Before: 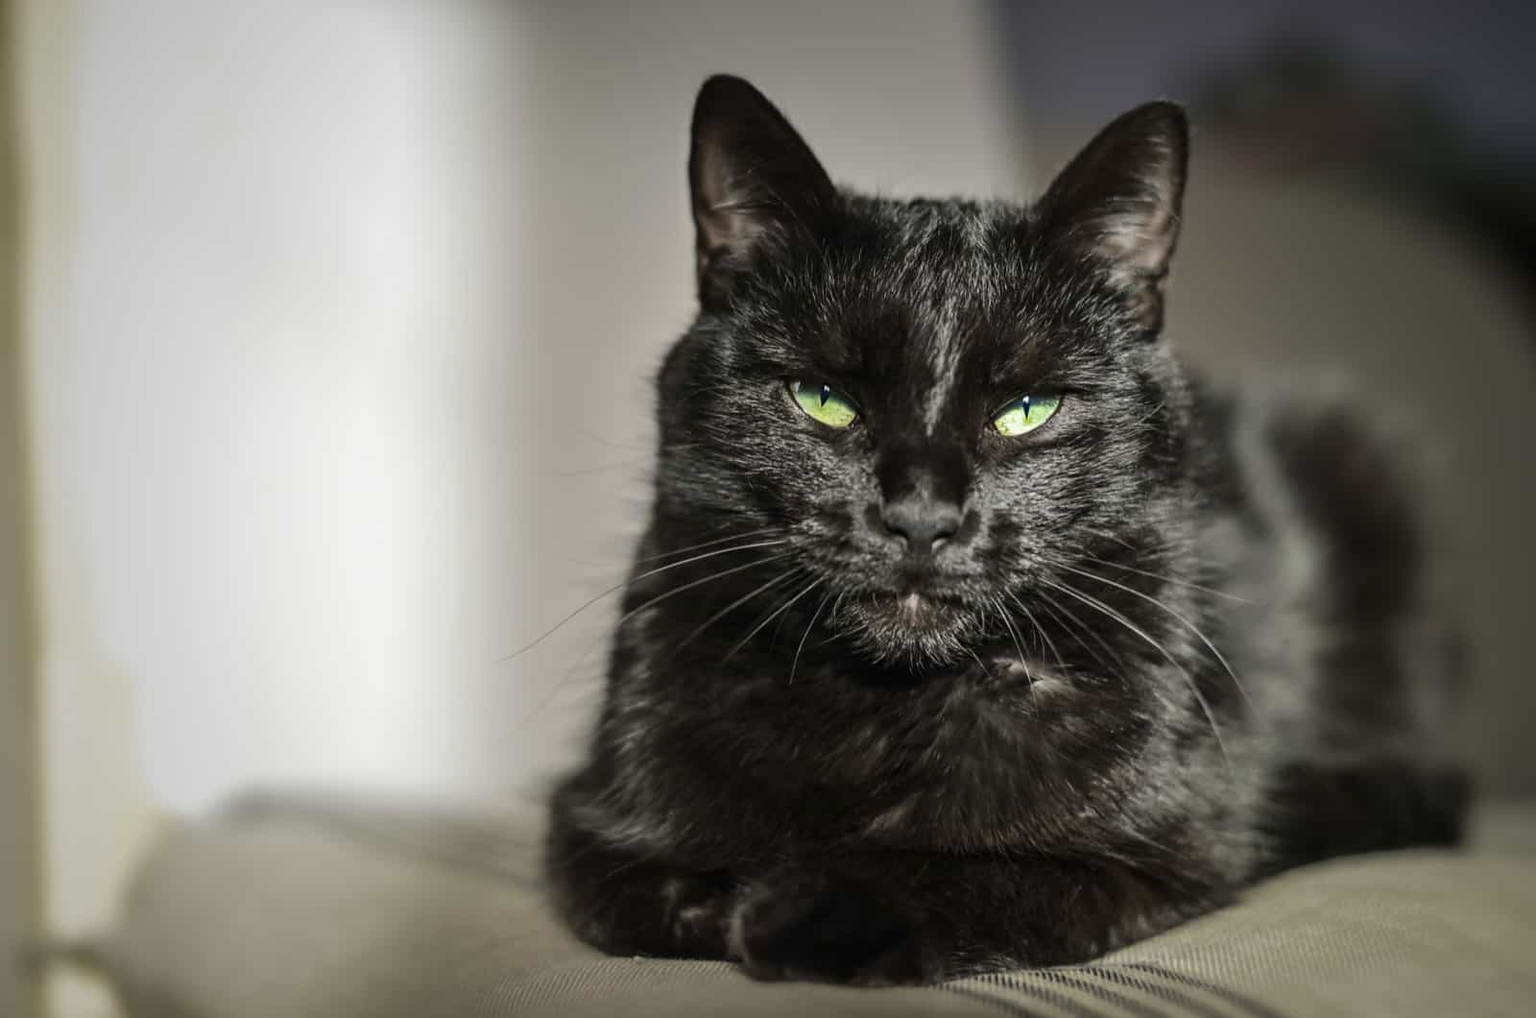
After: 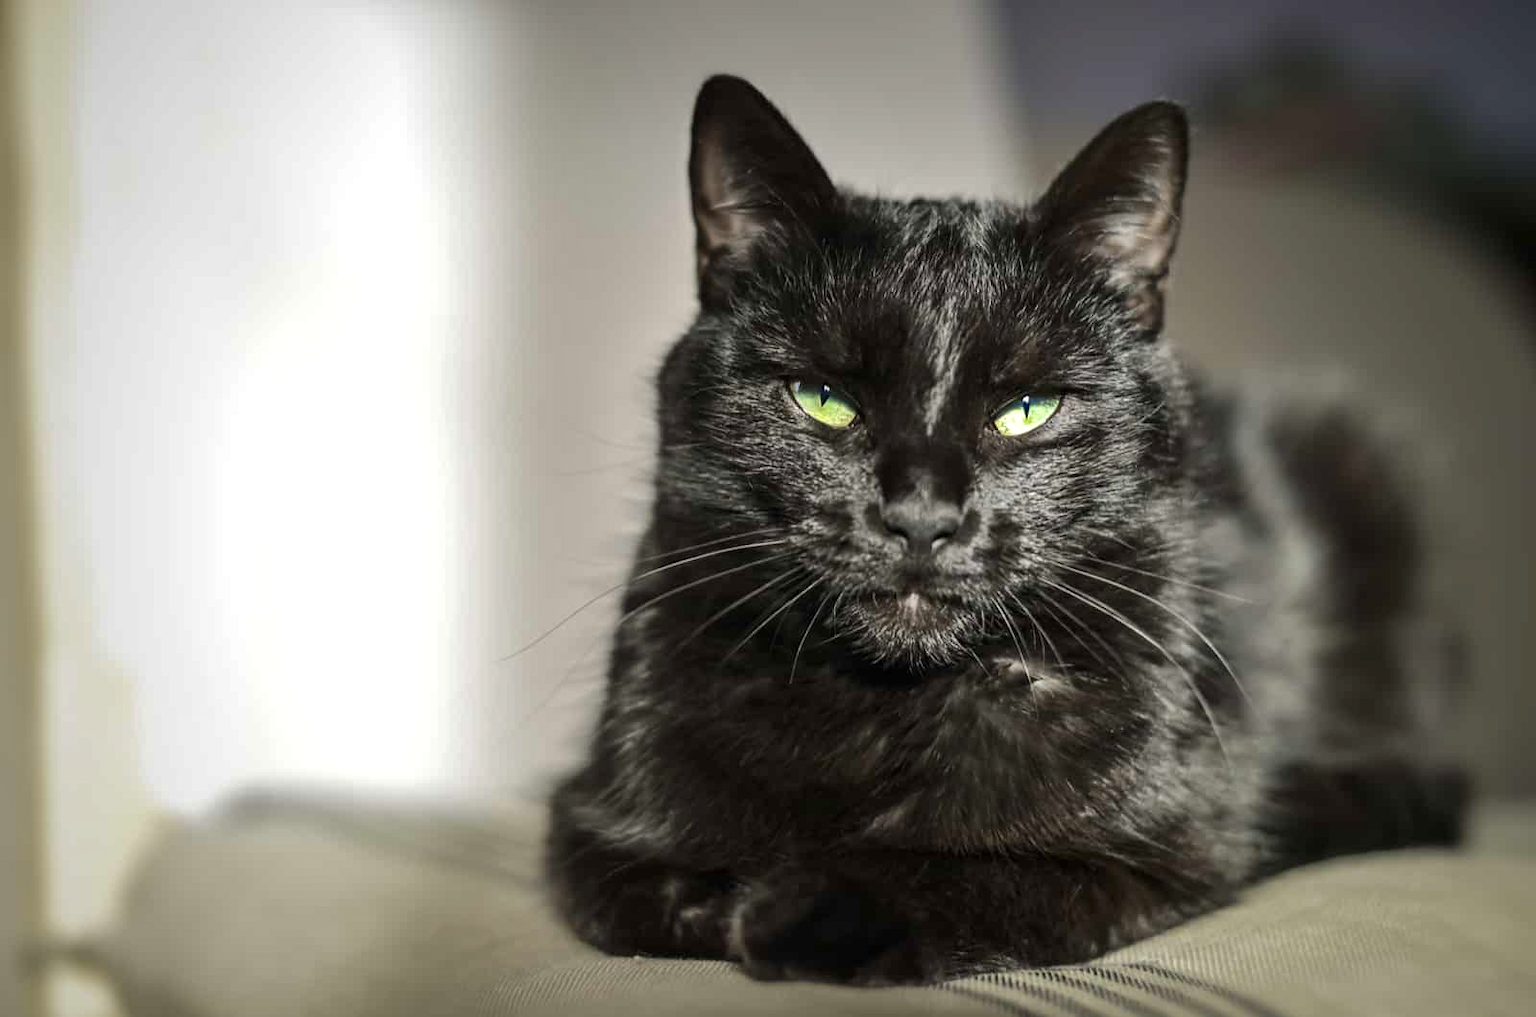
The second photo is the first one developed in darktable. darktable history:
exposure: black level correction 0.001, exposure 0.499 EV, compensate exposure bias true, compensate highlight preservation false
shadows and highlights: shadows -20.53, white point adjustment -1.82, highlights -35.01
